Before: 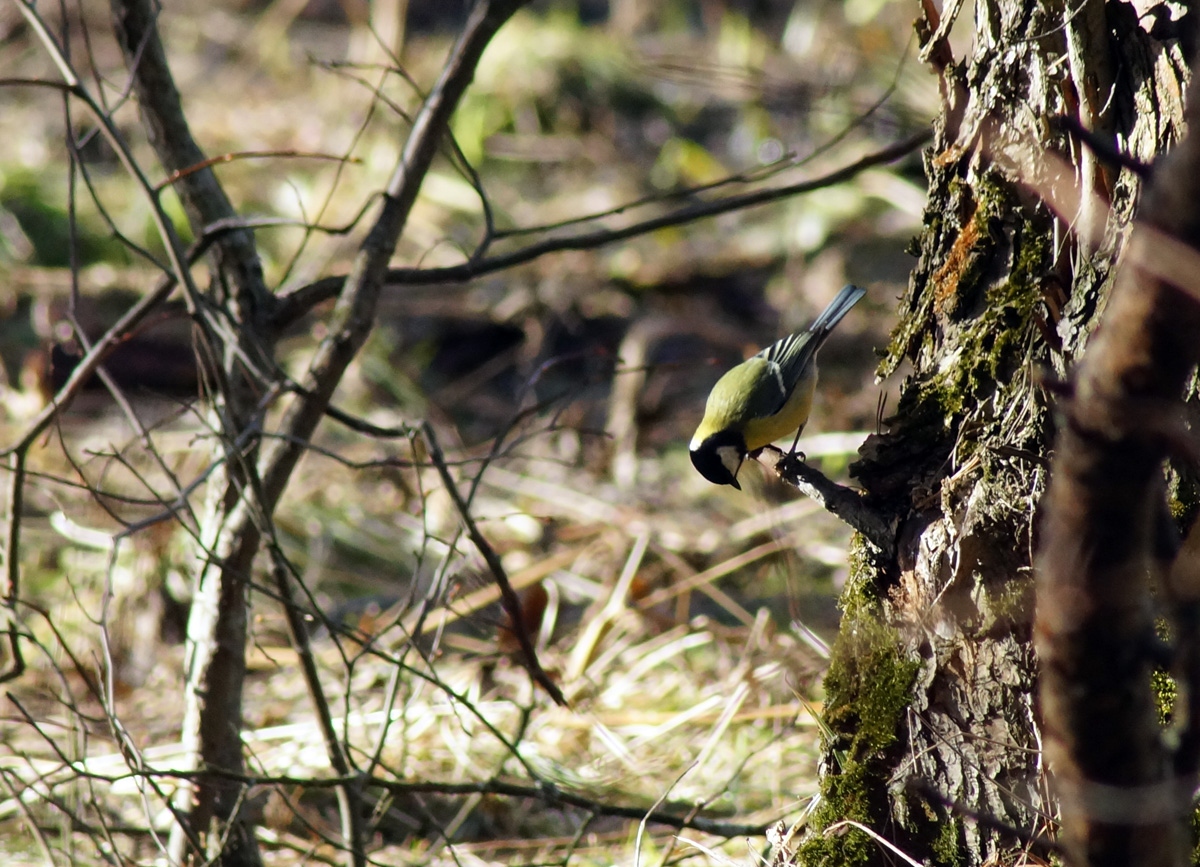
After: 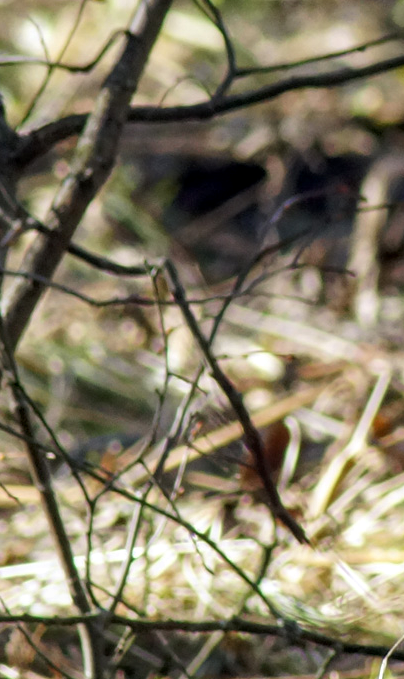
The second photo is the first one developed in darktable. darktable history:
crop and rotate: left 21.544%, top 18.696%, right 44.718%, bottom 2.982%
tone equalizer: -7 EV 0.194 EV, -6 EV 0.148 EV, -5 EV 0.092 EV, -4 EV 0.06 EV, -2 EV -0.038 EV, -1 EV -0.049 EV, +0 EV -0.083 EV, edges refinement/feathering 500, mask exposure compensation -1.57 EV, preserve details no
local contrast: on, module defaults
